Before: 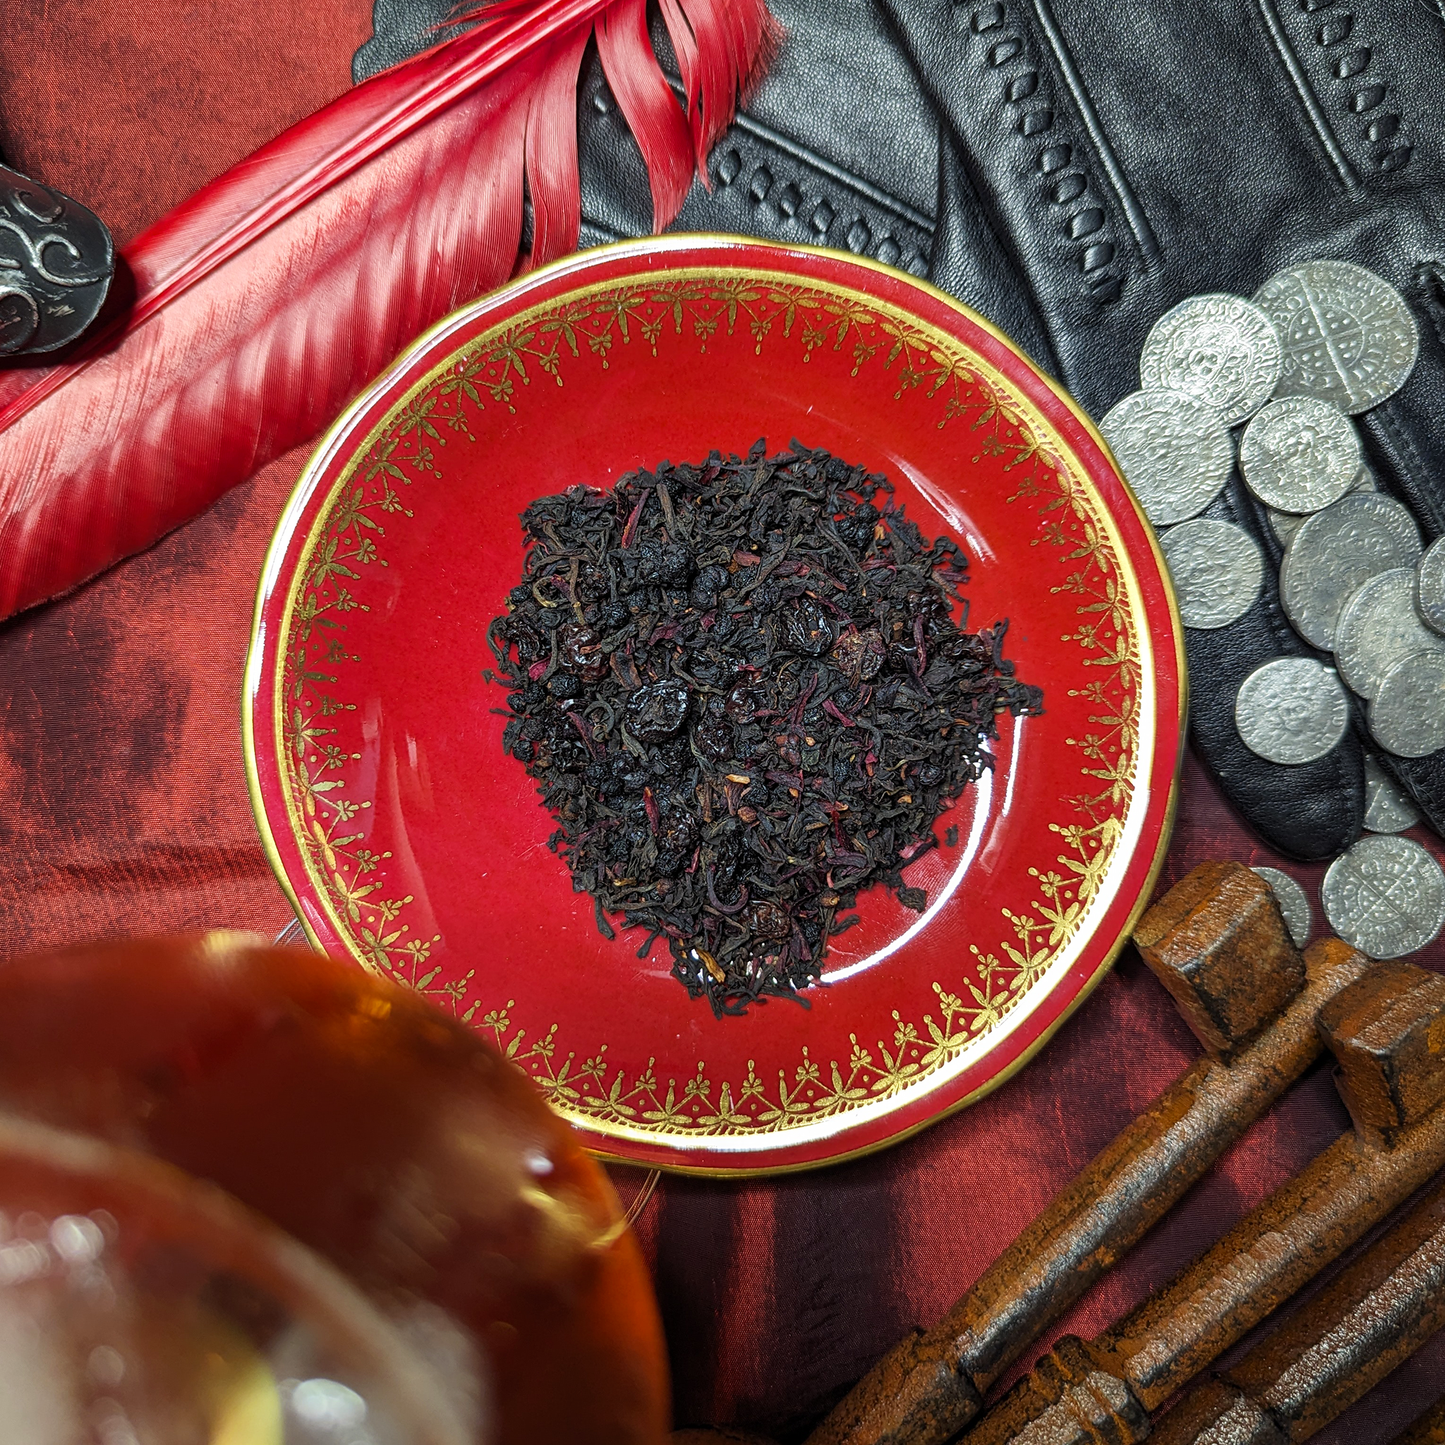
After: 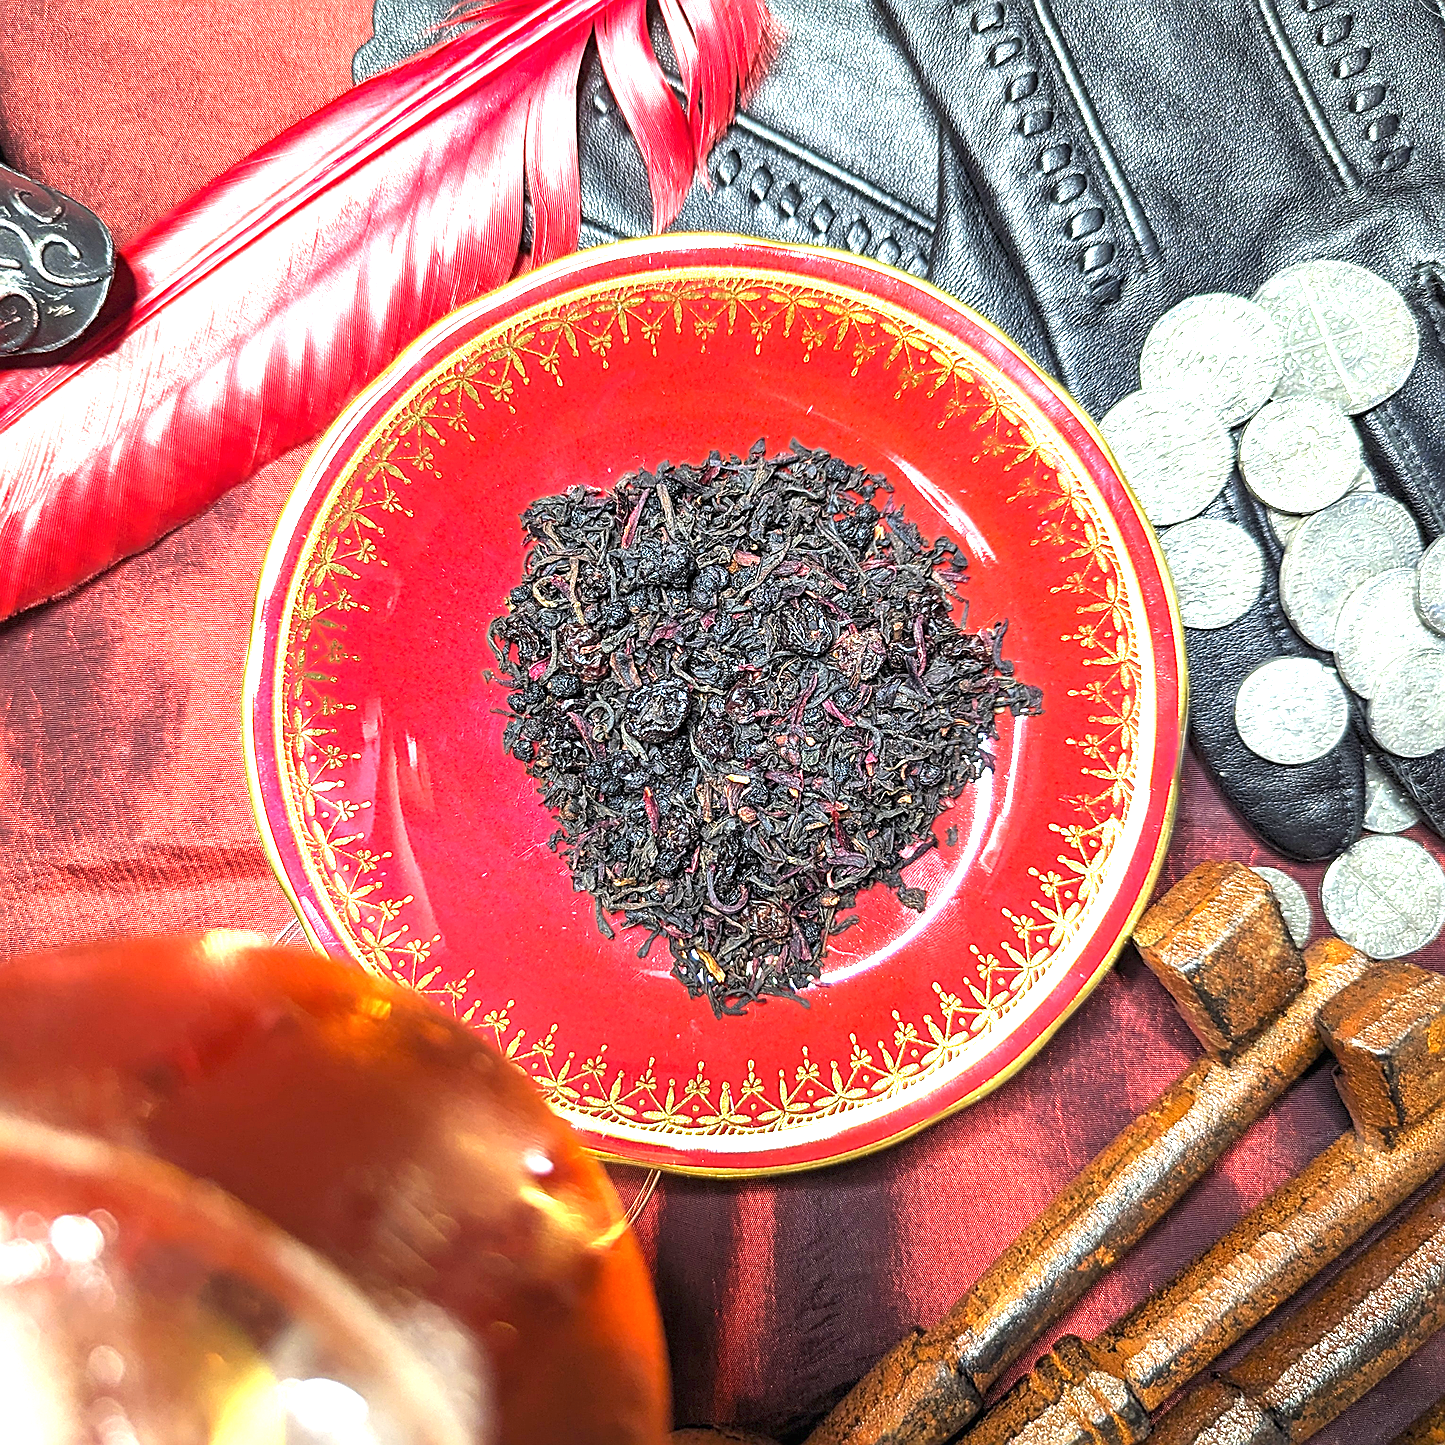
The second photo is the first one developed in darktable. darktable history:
exposure: black level correction 0, exposure 2.121 EV, compensate highlight preservation false
sharpen: amount 0.491
